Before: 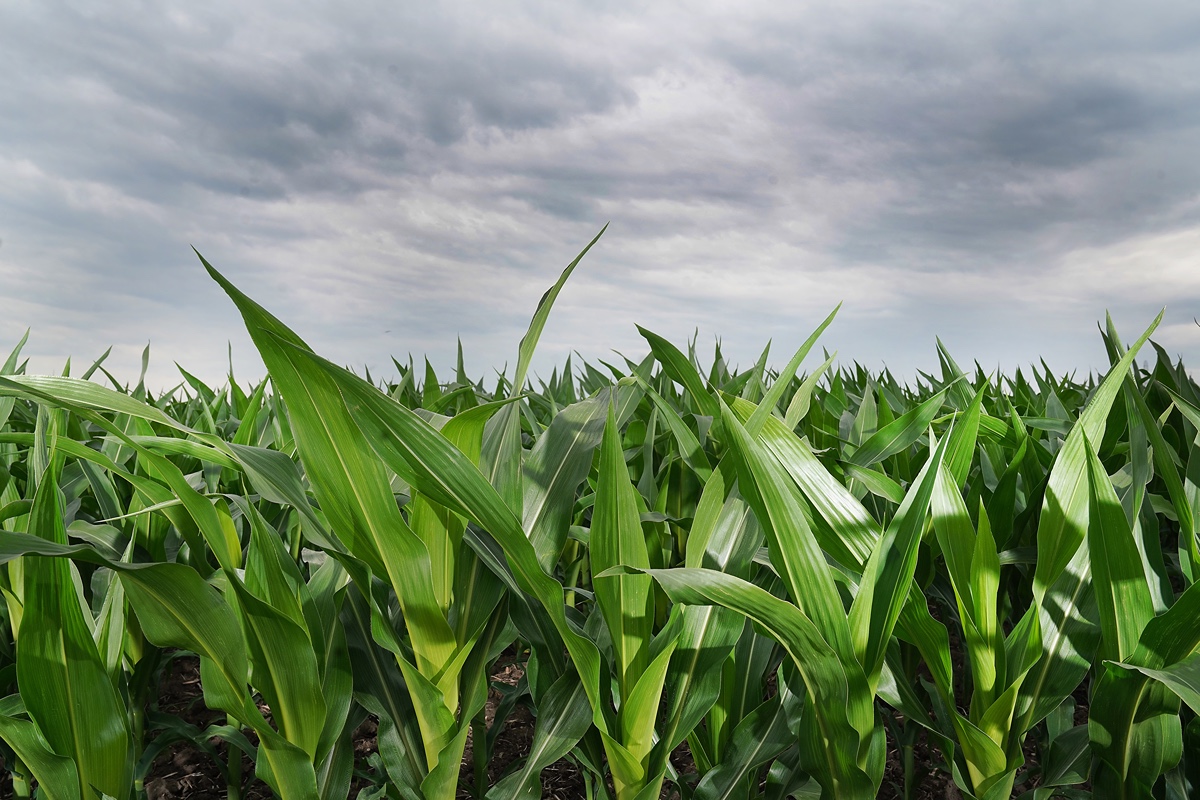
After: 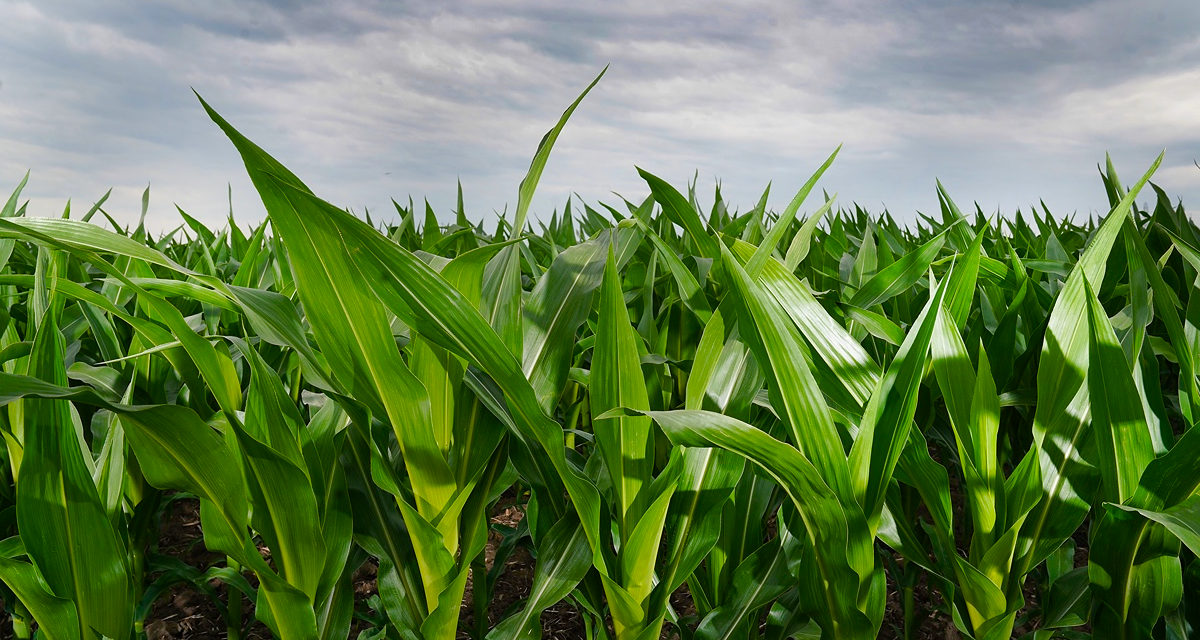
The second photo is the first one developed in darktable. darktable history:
color balance rgb: perceptual saturation grading › global saturation 35%, perceptual saturation grading › highlights -25%, perceptual saturation grading › shadows 50%
crop and rotate: top 19.998%
